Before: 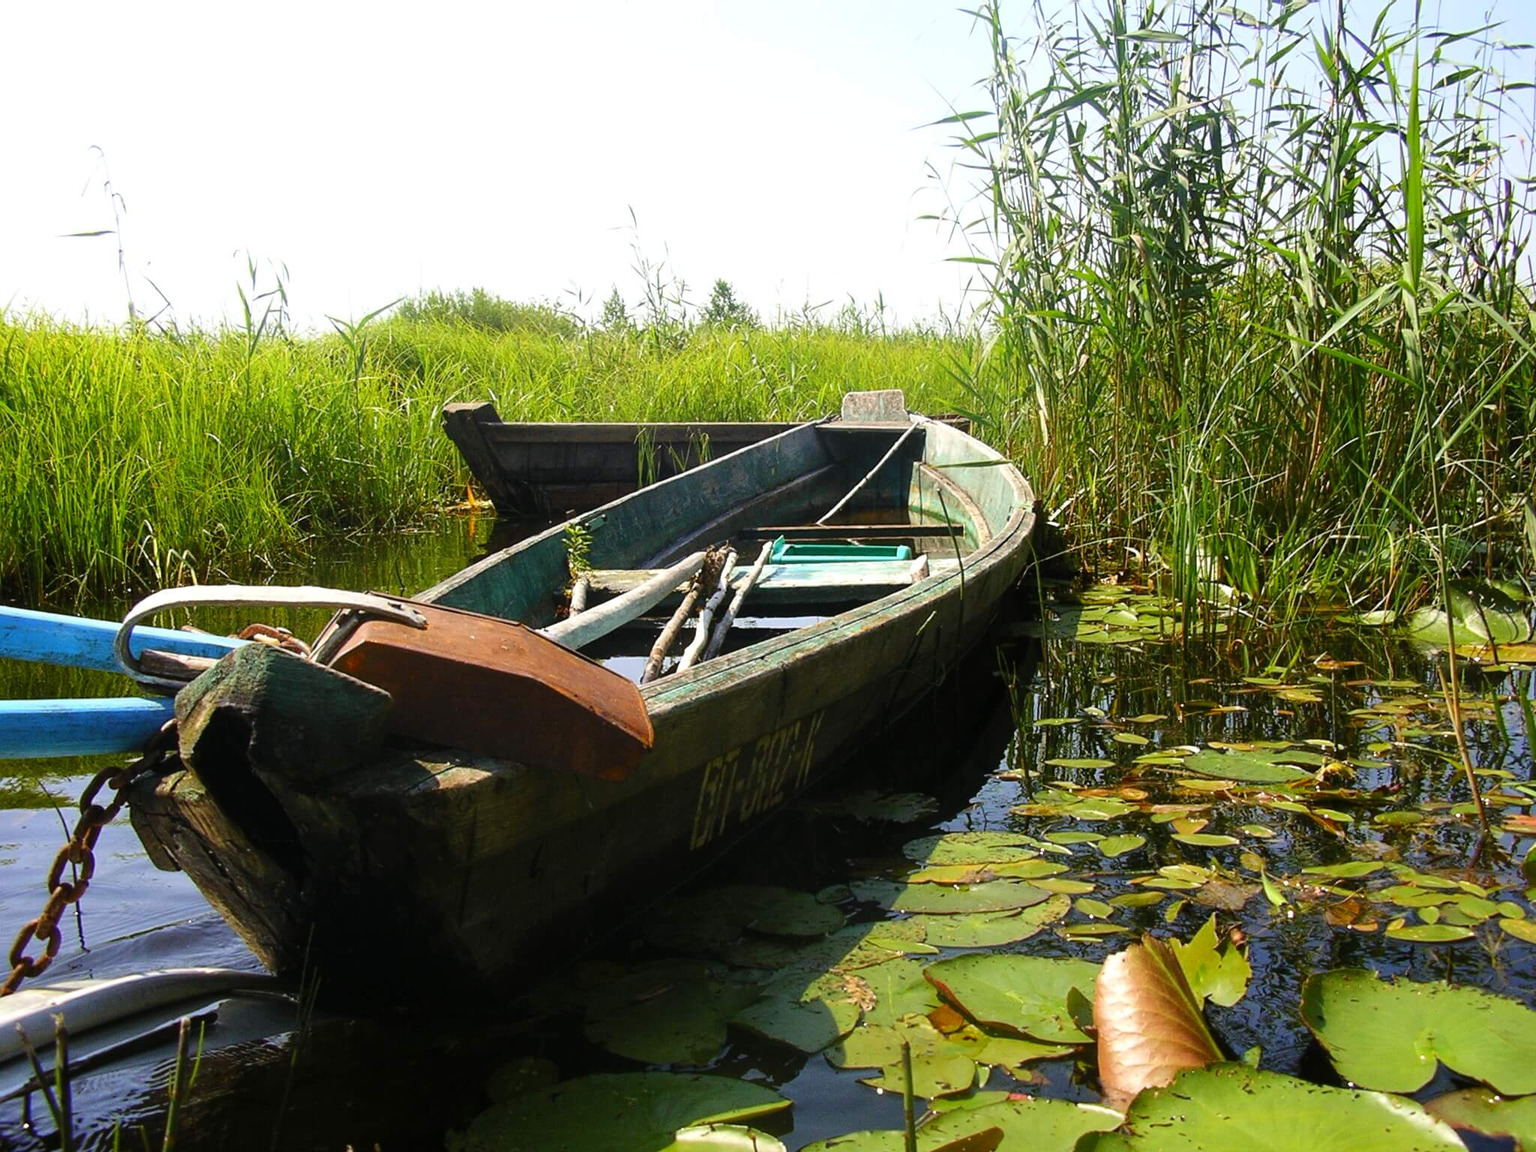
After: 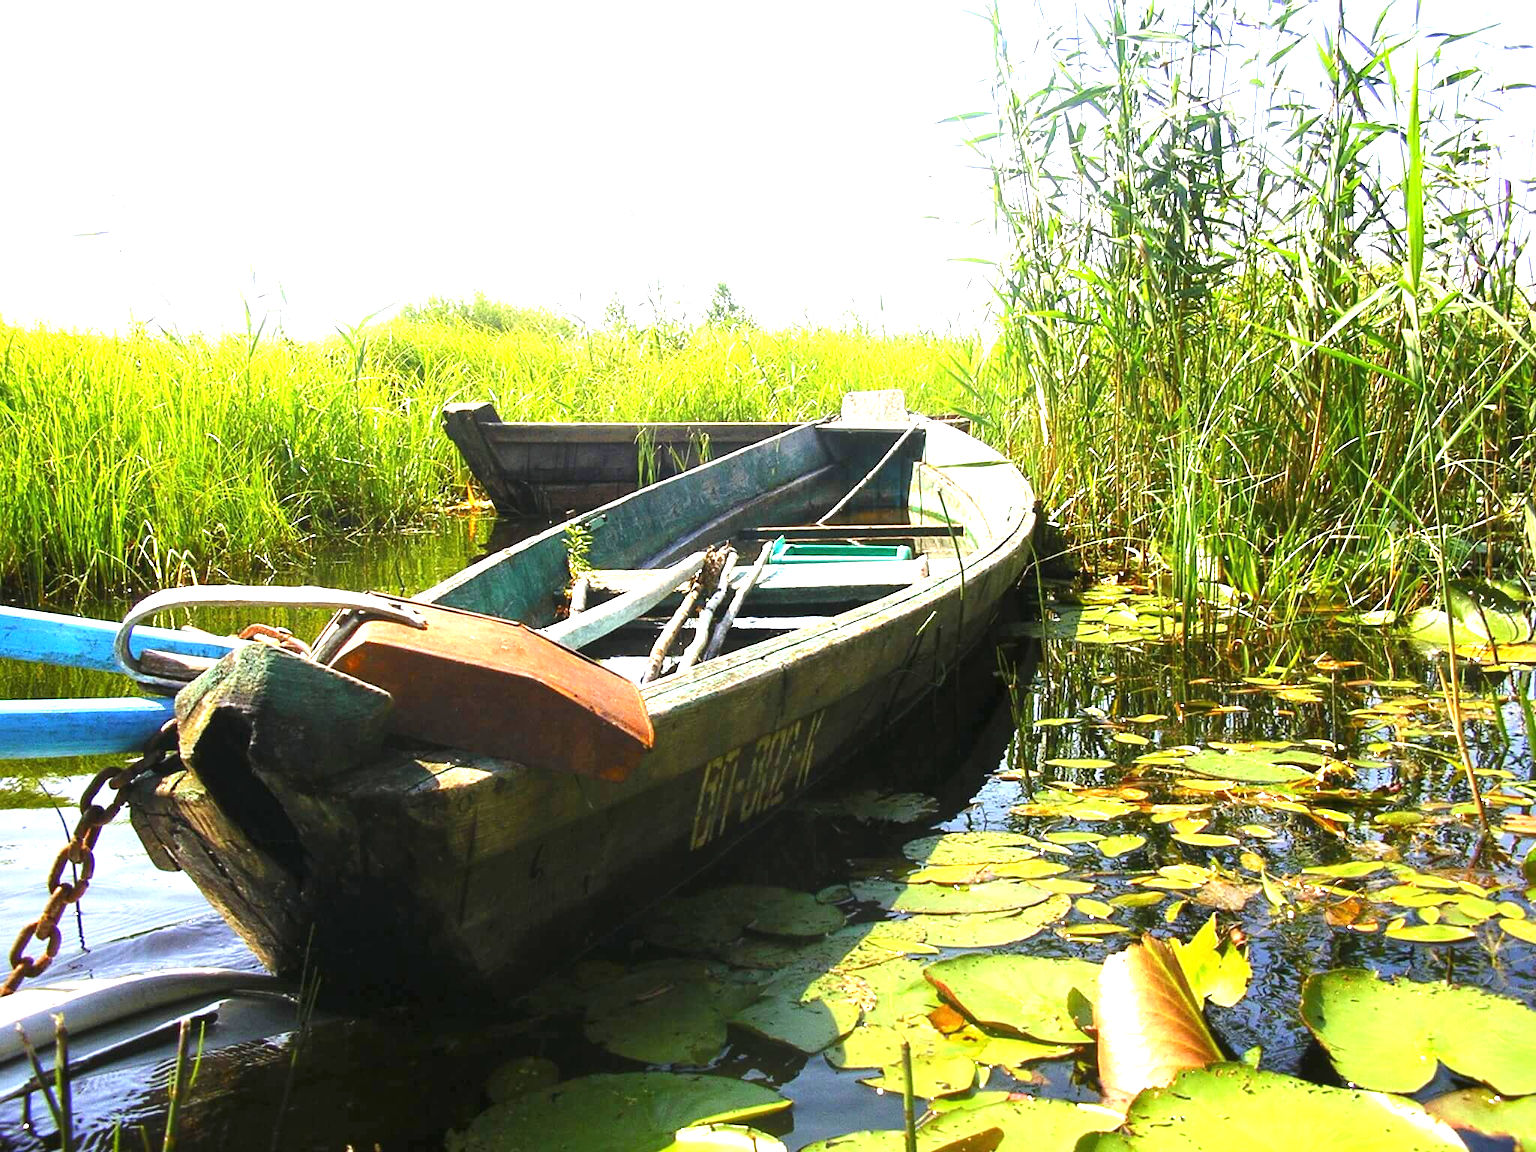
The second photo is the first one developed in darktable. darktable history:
exposure: black level correction 0, exposure 1.564 EV, compensate highlight preservation false
